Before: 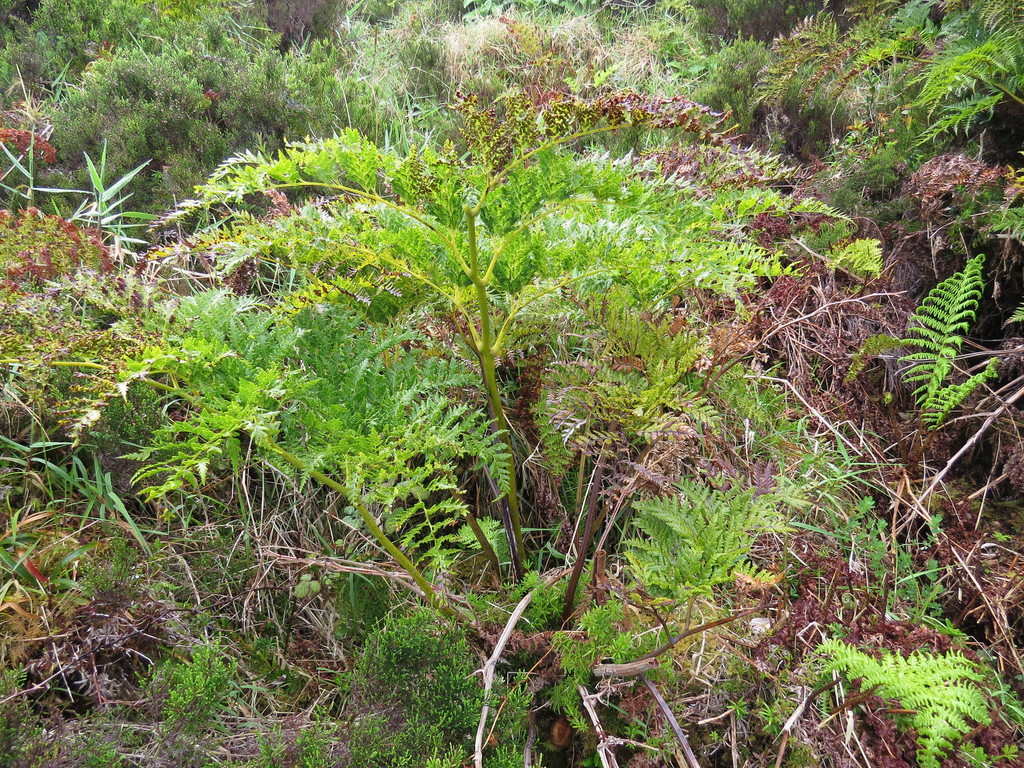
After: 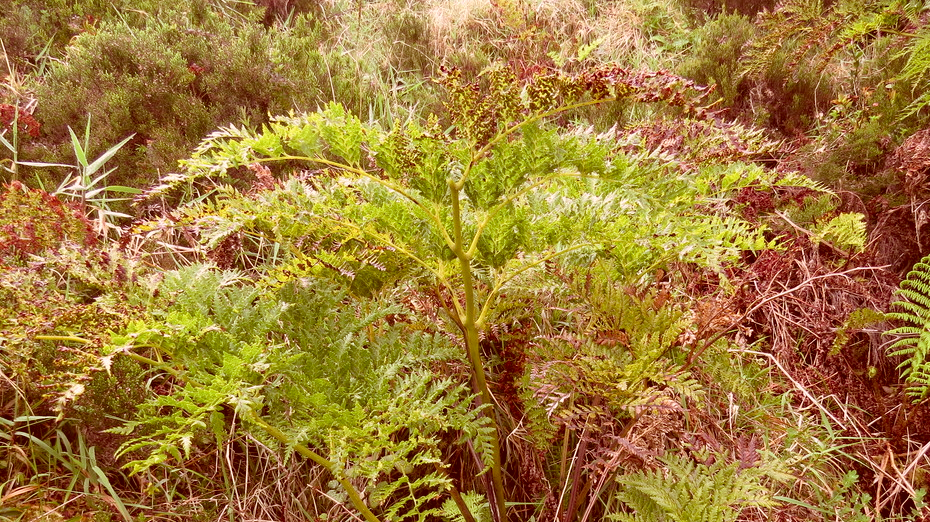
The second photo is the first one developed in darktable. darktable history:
color correction: highlights a* 9.07, highlights b* 9.01, shadows a* 39.27, shadows b* 39.24, saturation 0.789
contrast brightness saturation: saturation 0.097
crop: left 1.578%, top 3.416%, right 7.577%, bottom 28.492%
